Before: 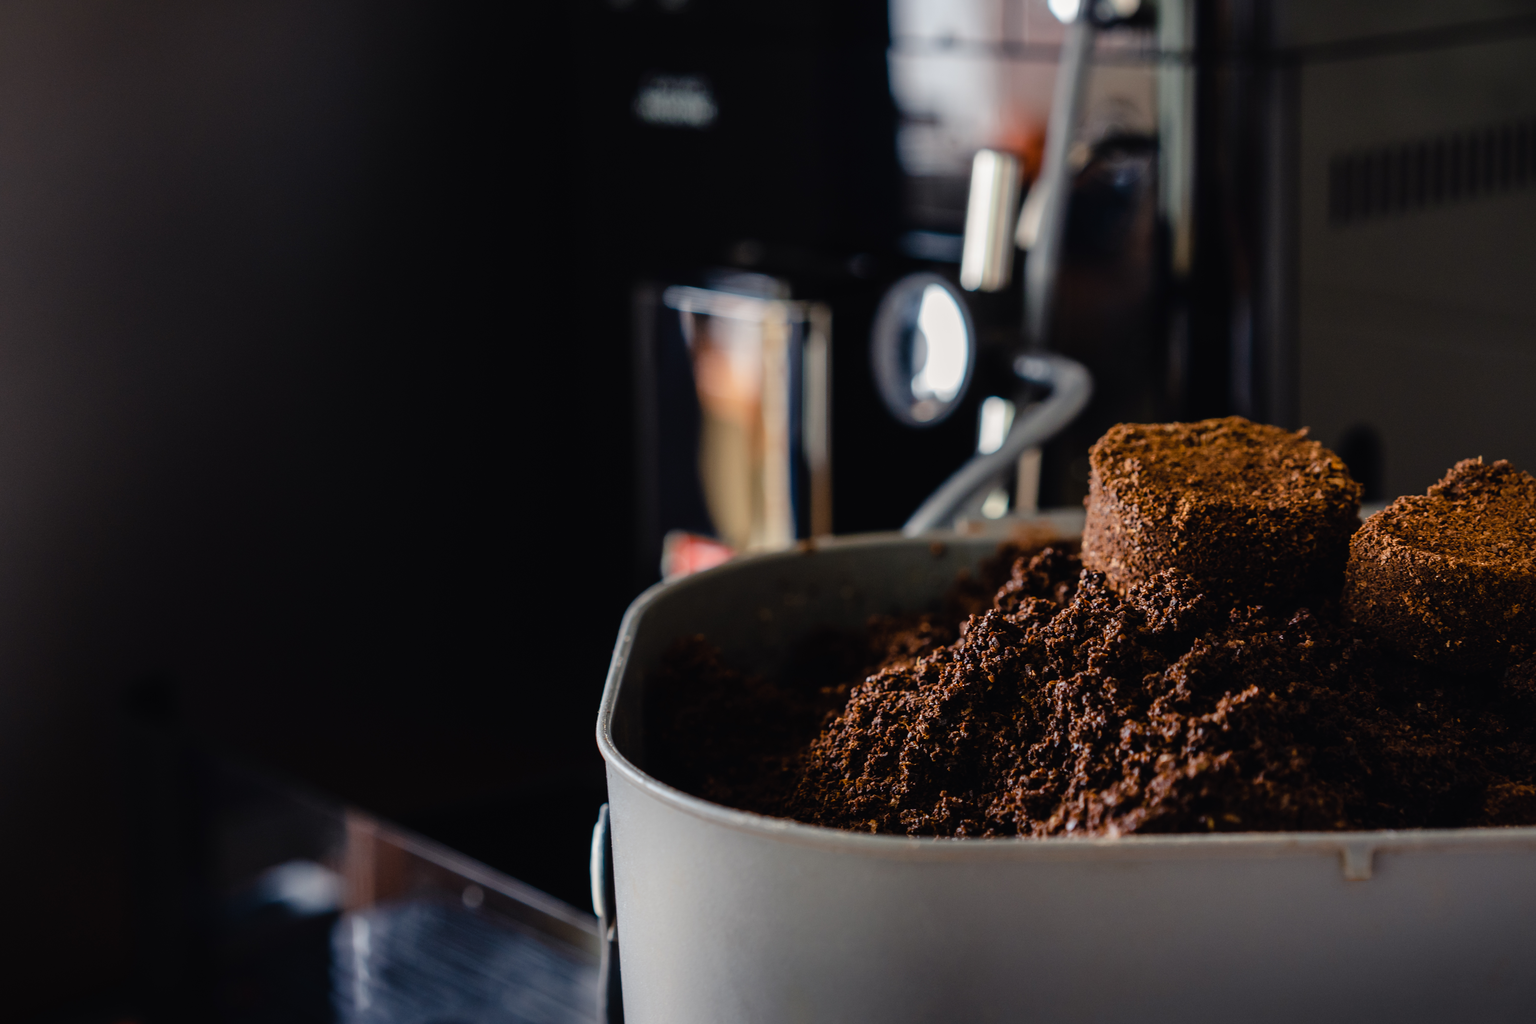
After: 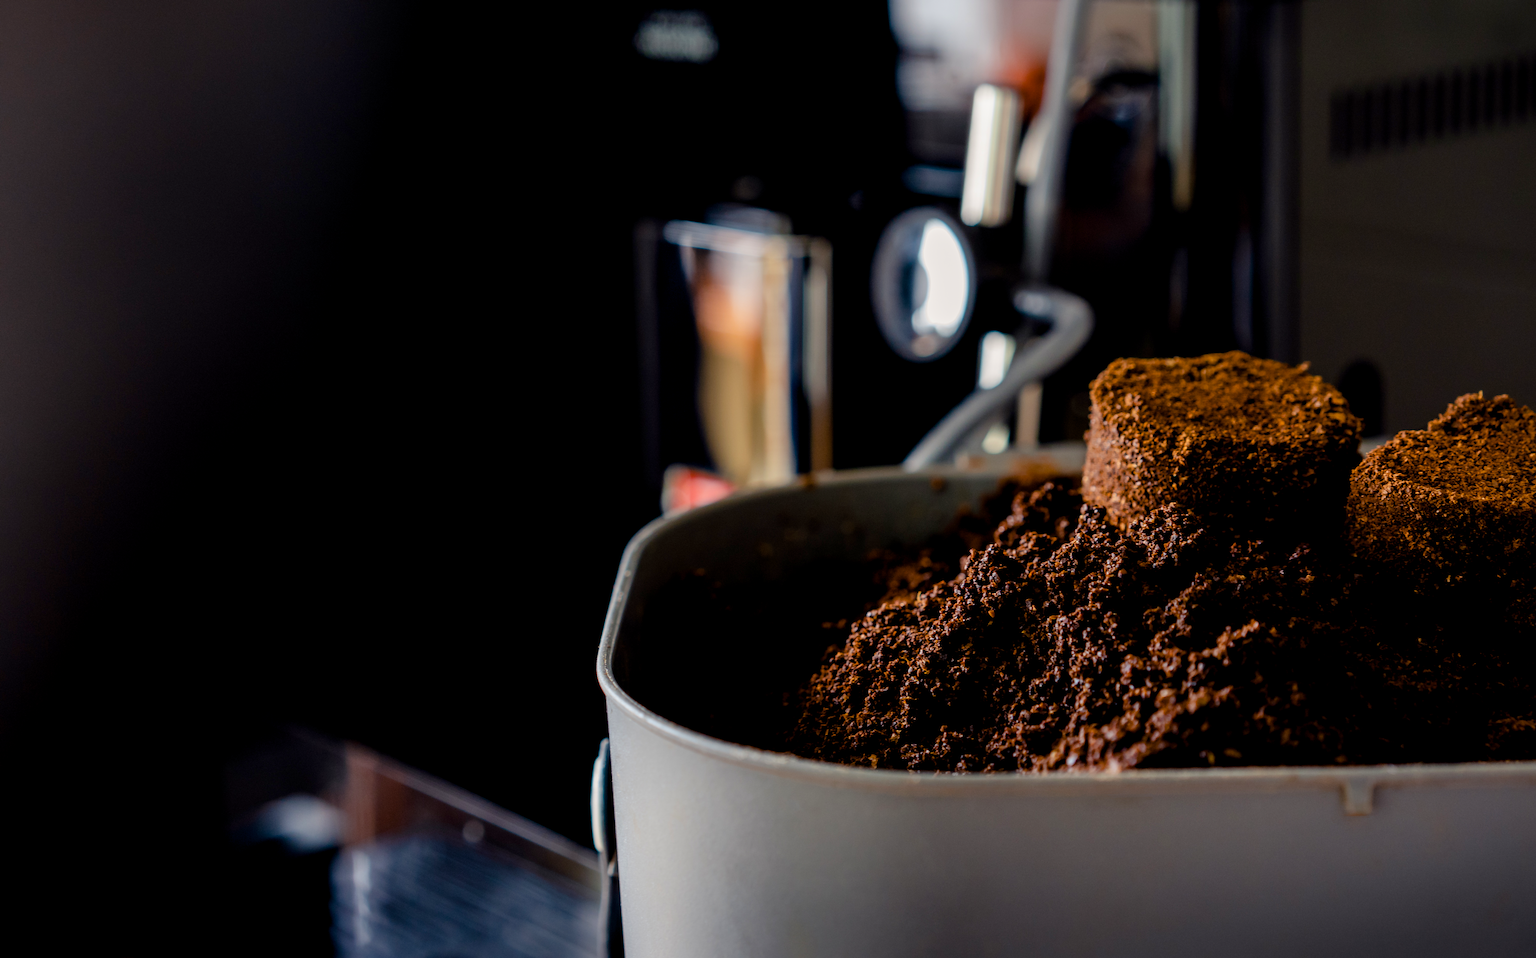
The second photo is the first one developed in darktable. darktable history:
crop and rotate: top 6.414%
color balance rgb: global offset › luminance -0.473%, perceptual saturation grading › global saturation 25.01%
